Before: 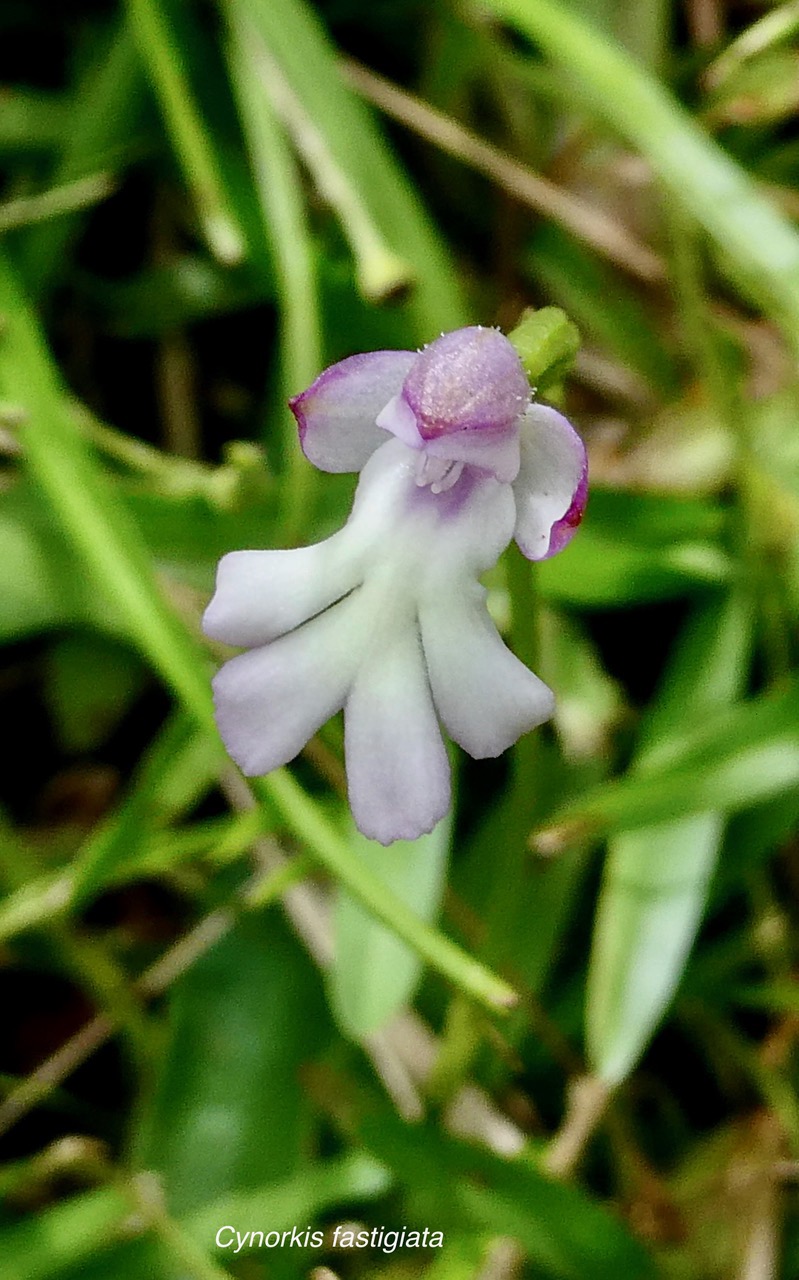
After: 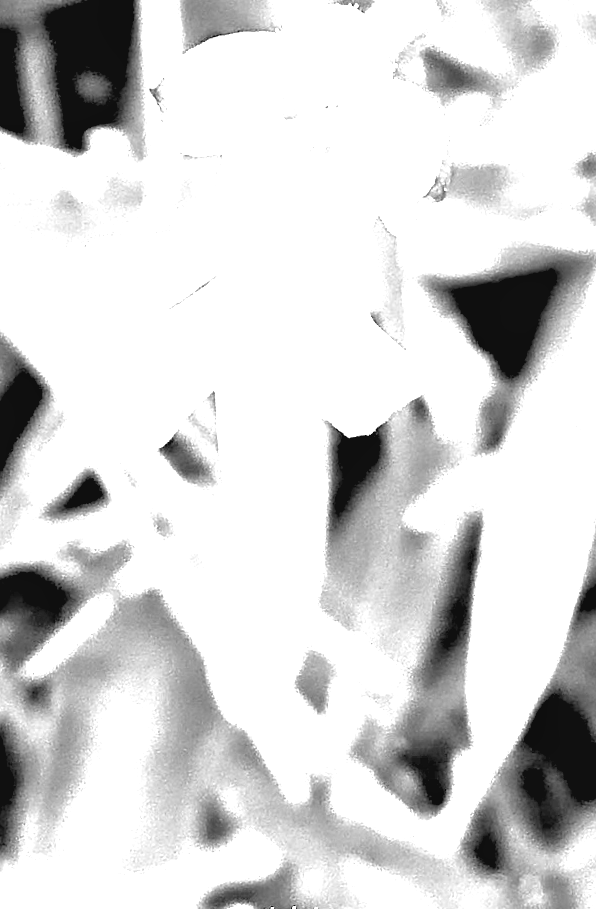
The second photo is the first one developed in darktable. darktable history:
tone equalizer: -8 EV 0.25 EV, -7 EV 0.417 EV, -6 EV 0.417 EV, -5 EV 0.25 EV, -3 EV -0.25 EV, -2 EV -0.417 EV, -1 EV -0.417 EV, +0 EV -0.25 EV, edges refinement/feathering 500, mask exposure compensation -1.57 EV, preserve details guided filter
exposure: black level correction 0, exposure 4 EV, compensate exposure bias true, compensate highlight preservation false
crop: left 16.871%, top 22.857%, right 9.116%
white balance: red 1.009, blue 1.027
monochrome: on, module defaults
rotate and perspective: rotation -2°, crop left 0.022, crop right 0.978, crop top 0.049, crop bottom 0.951
